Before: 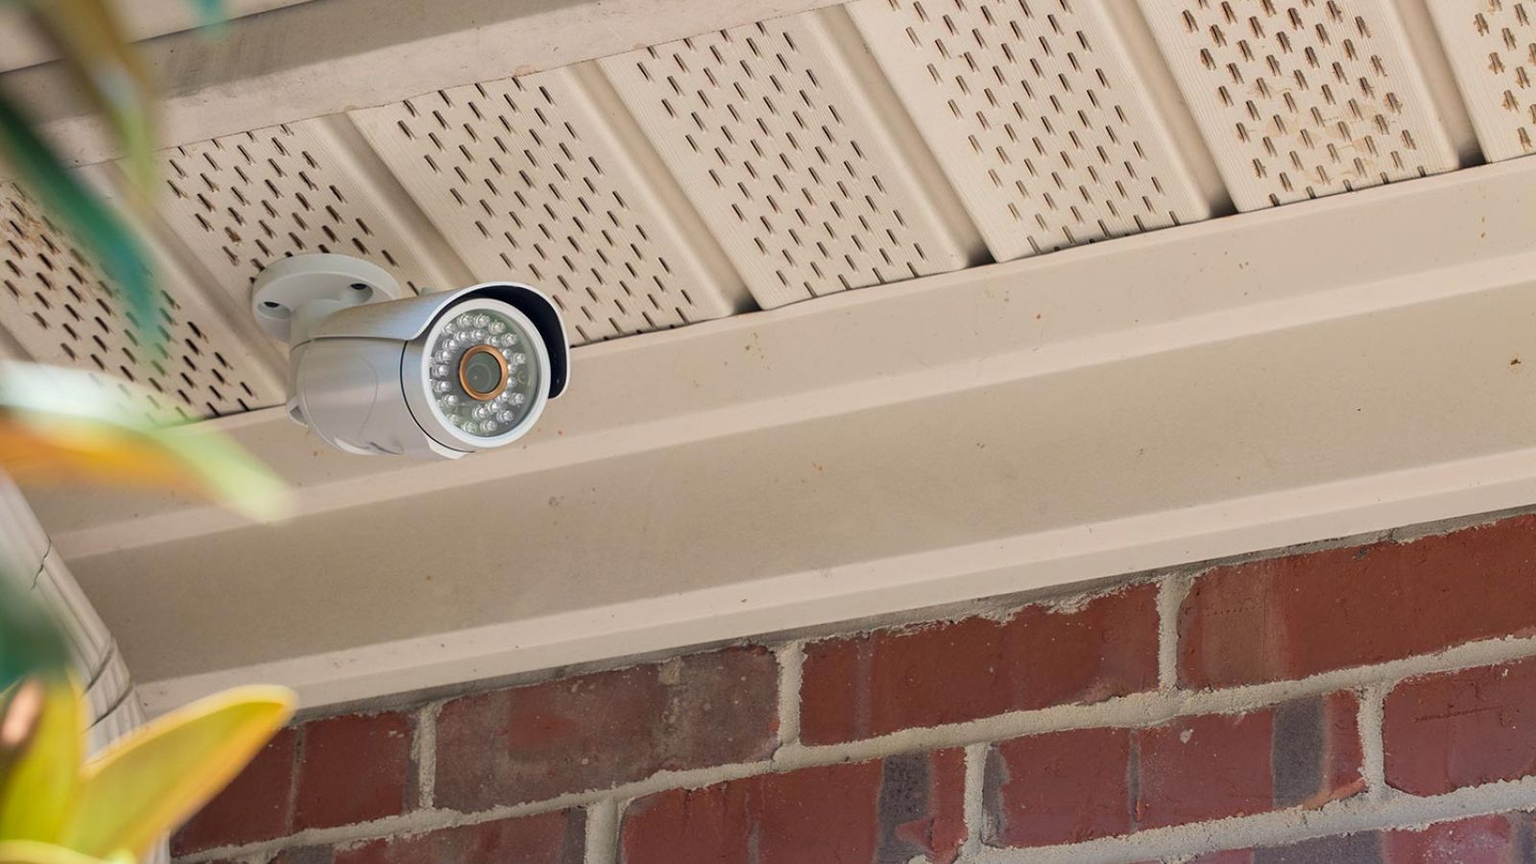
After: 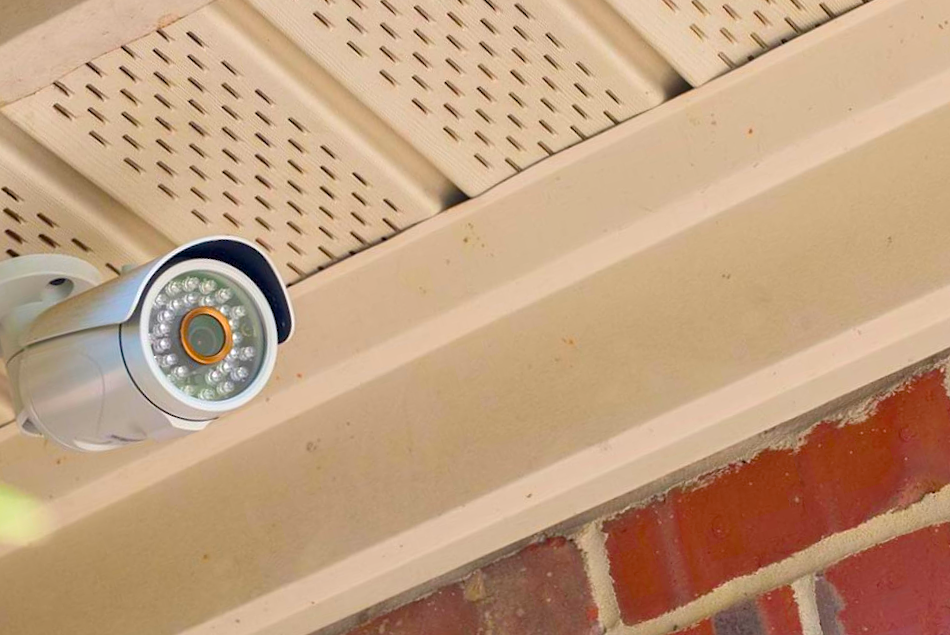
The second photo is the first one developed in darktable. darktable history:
color correction: saturation 1.11
tone equalizer: -8 EV 1 EV, -7 EV 1 EV, -6 EV 1 EV, -5 EV 1 EV, -4 EV 1 EV, -3 EV 0.75 EV, -2 EV 0.5 EV, -1 EV 0.25 EV
color balance rgb: linear chroma grading › global chroma 15%, perceptual saturation grading › global saturation 30%
crop and rotate: left 14.292%, right 19.041%
rotate and perspective: rotation -14.8°, crop left 0.1, crop right 0.903, crop top 0.25, crop bottom 0.748
